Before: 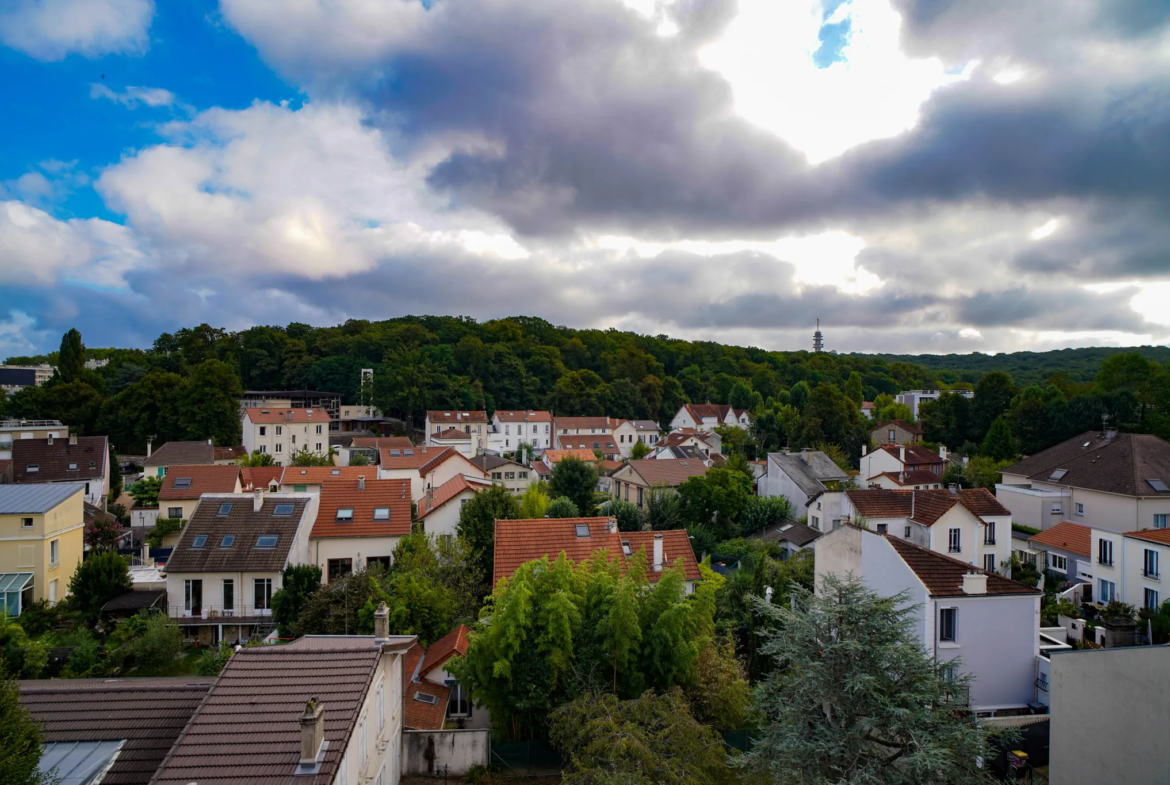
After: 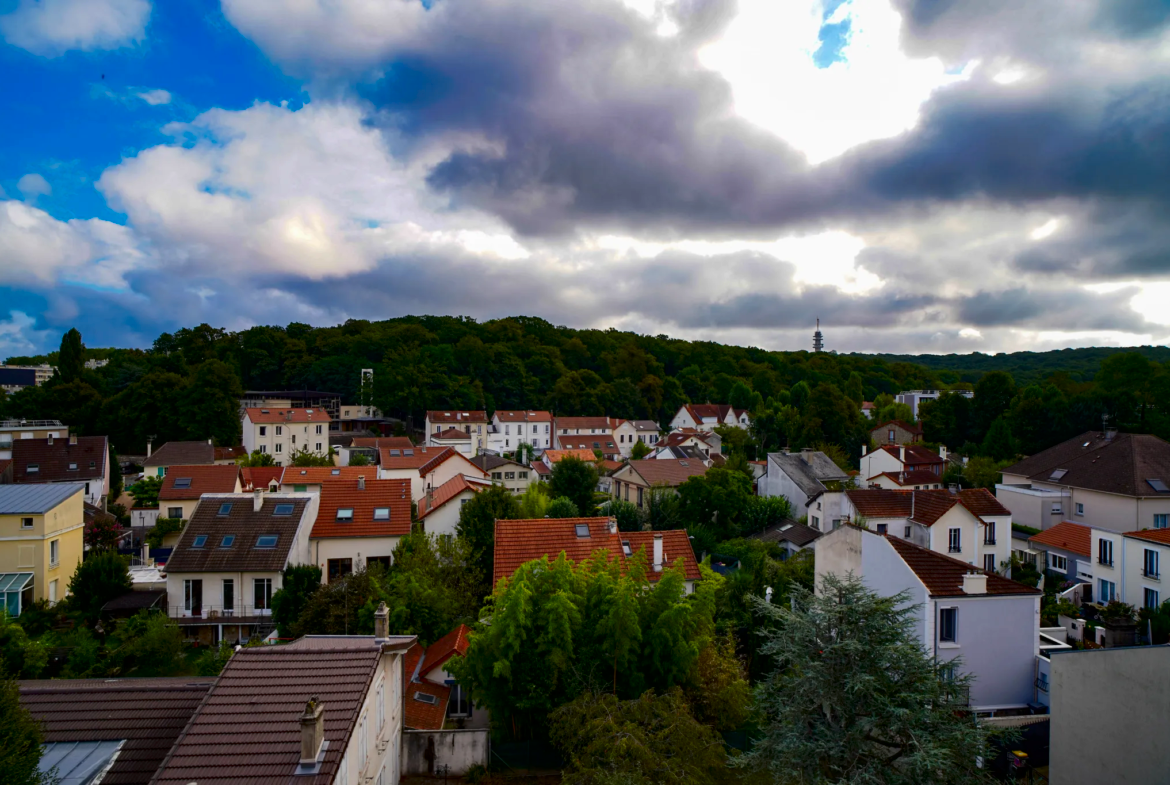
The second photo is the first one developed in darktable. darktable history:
contrast brightness saturation: contrast 0.125, brightness -0.125, saturation 0.205
tone equalizer: edges refinement/feathering 500, mask exposure compensation -1.57 EV, preserve details no
